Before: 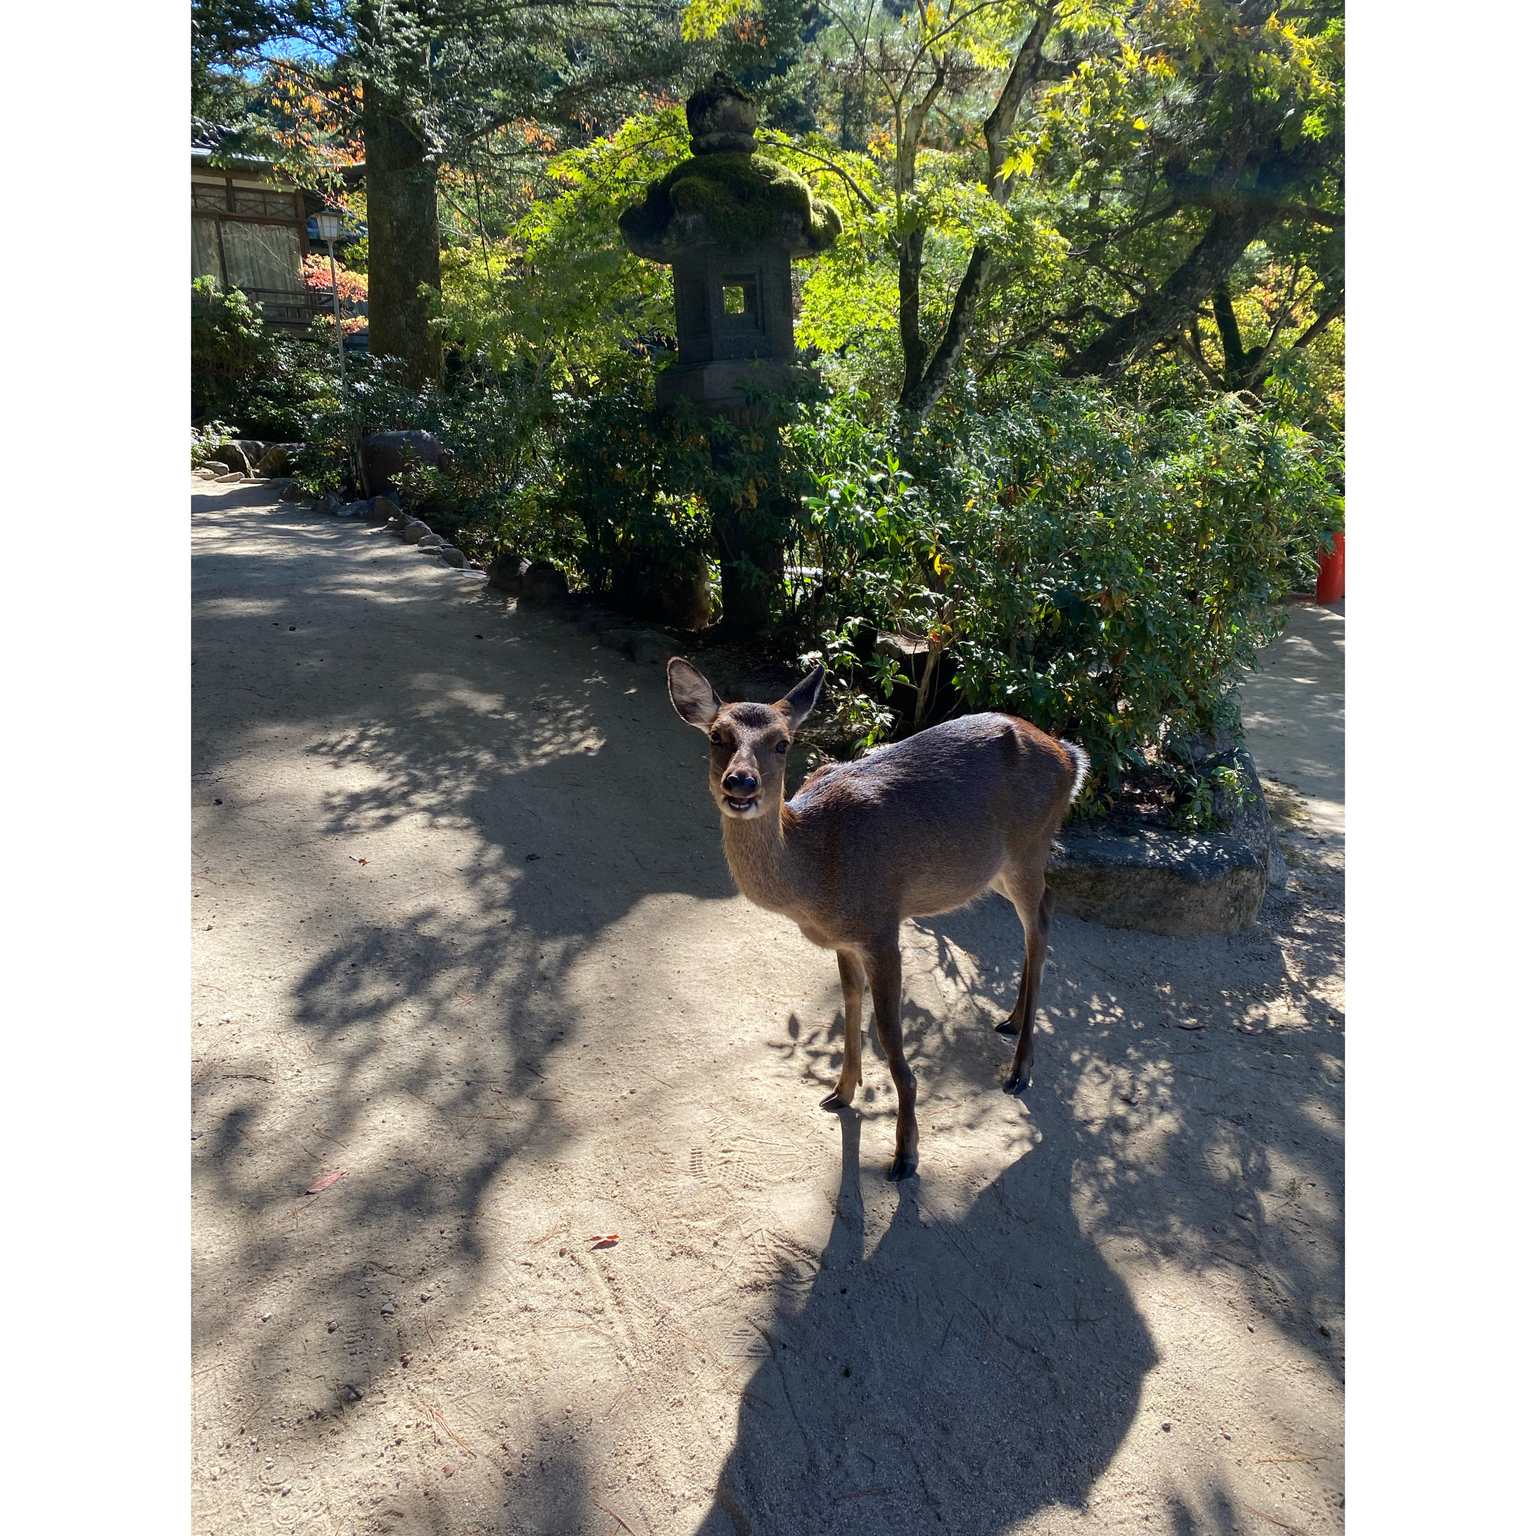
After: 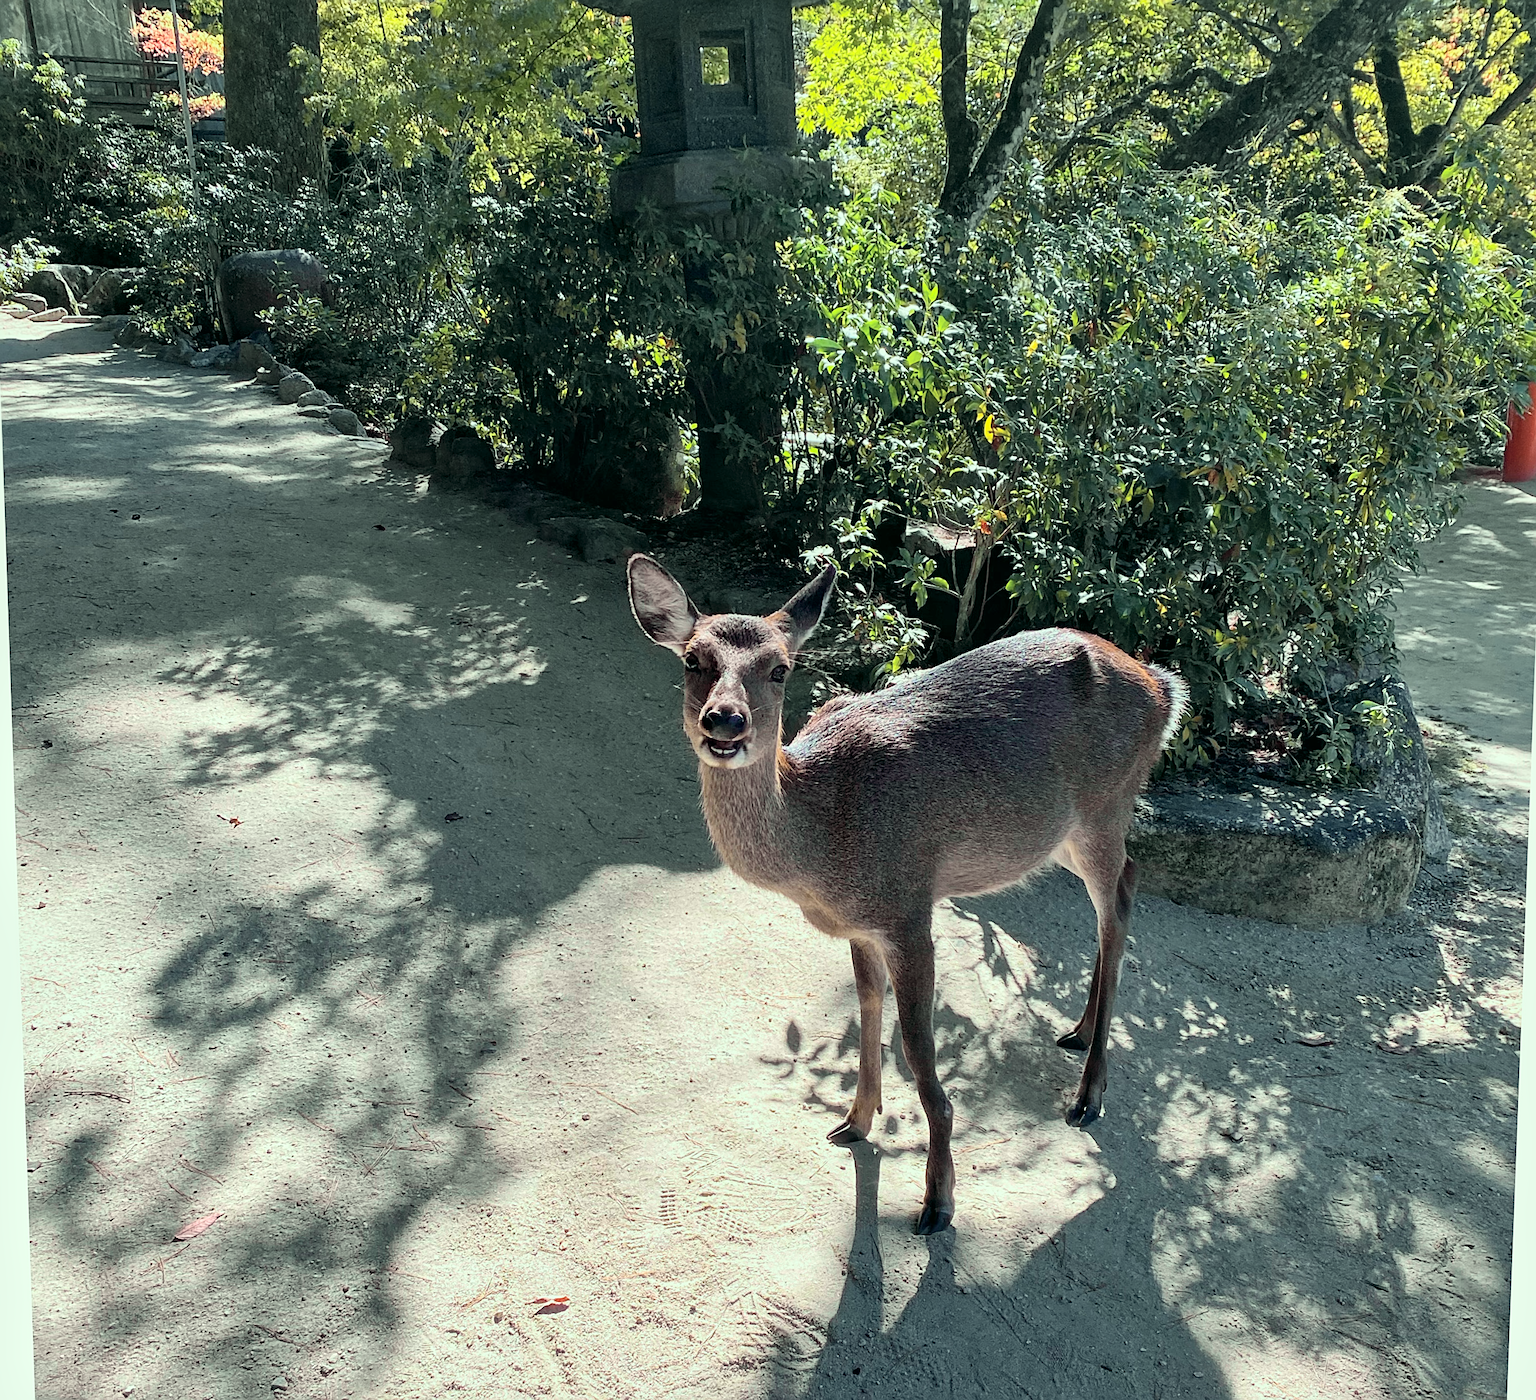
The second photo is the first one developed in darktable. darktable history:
tone curve: curves: ch0 [(0, 0) (0.822, 0.825) (0.994, 0.955)]; ch1 [(0, 0) (0.226, 0.261) (0.383, 0.397) (0.46, 0.46) (0.498, 0.479) (0.524, 0.523) (0.578, 0.575) (1, 1)]; ch2 [(0, 0) (0.438, 0.456) (0.5, 0.498) (0.547, 0.515) (0.597, 0.58) (0.629, 0.603) (1, 1)], color space Lab, independent channels, preserve colors none
sharpen: on, module defaults
contrast brightness saturation: contrast 0.14, brightness 0.21
color correction: highlights a* -4.28, highlights b* 6.53
local contrast: mode bilateral grid, contrast 20, coarseness 50, detail 141%, midtone range 0.2
crop: left 9.712%, top 16.928%, right 10.845%, bottom 12.332%
rotate and perspective: rotation 0.074°, lens shift (vertical) 0.096, lens shift (horizontal) -0.041, crop left 0.043, crop right 0.952, crop top 0.024, crop bottom 0.979
